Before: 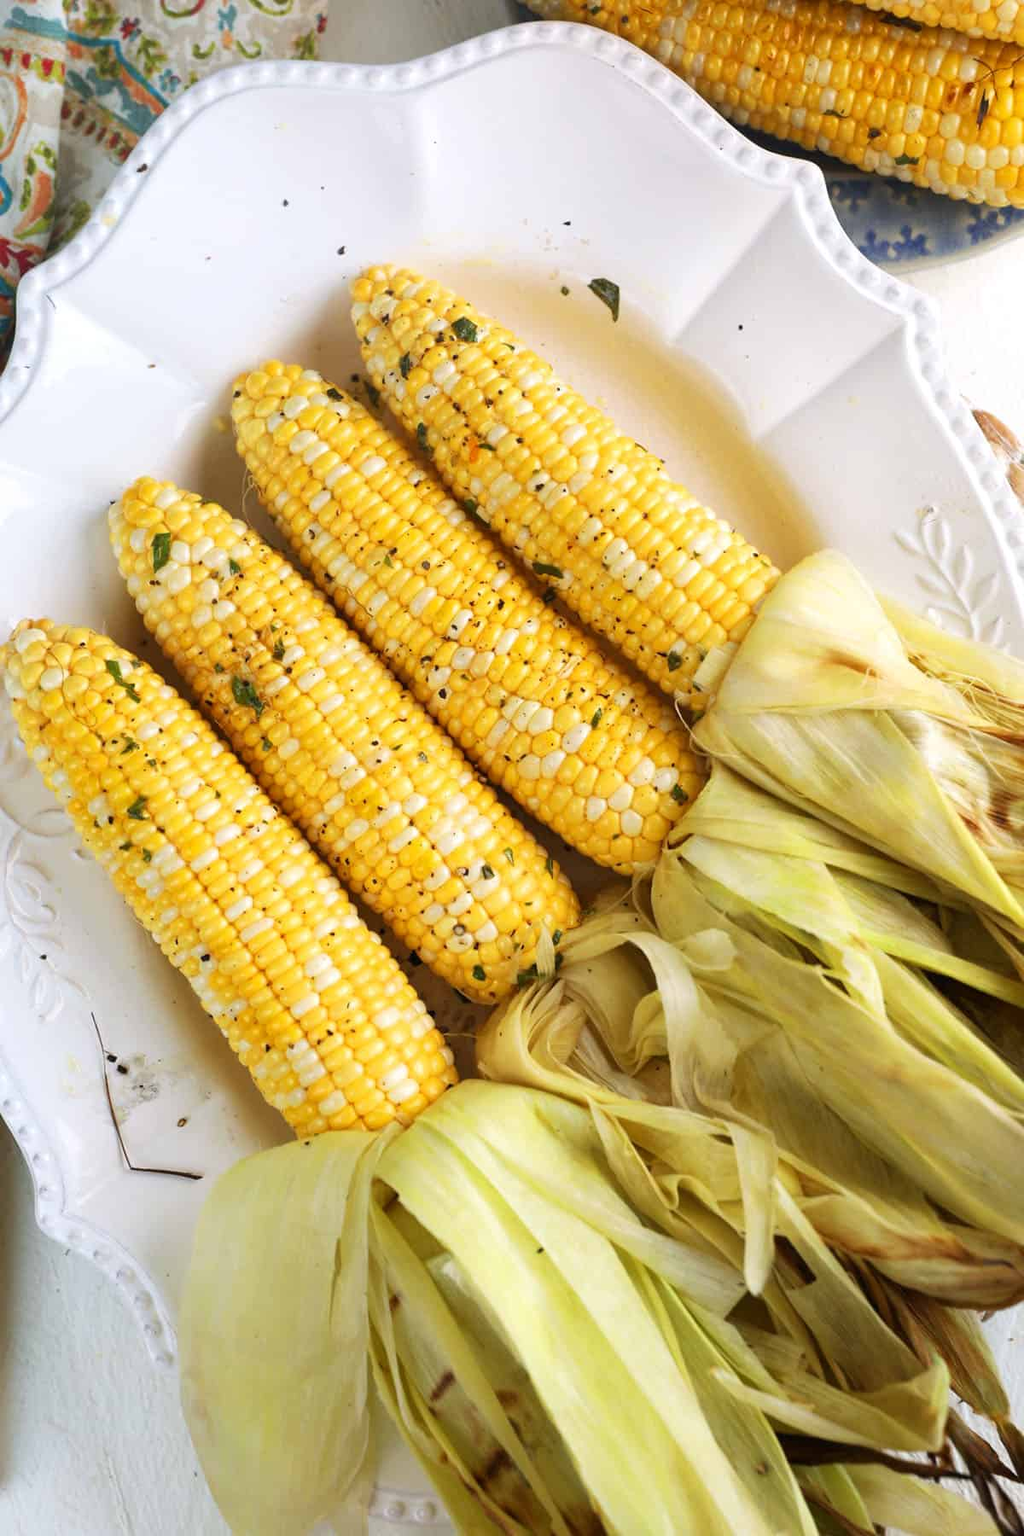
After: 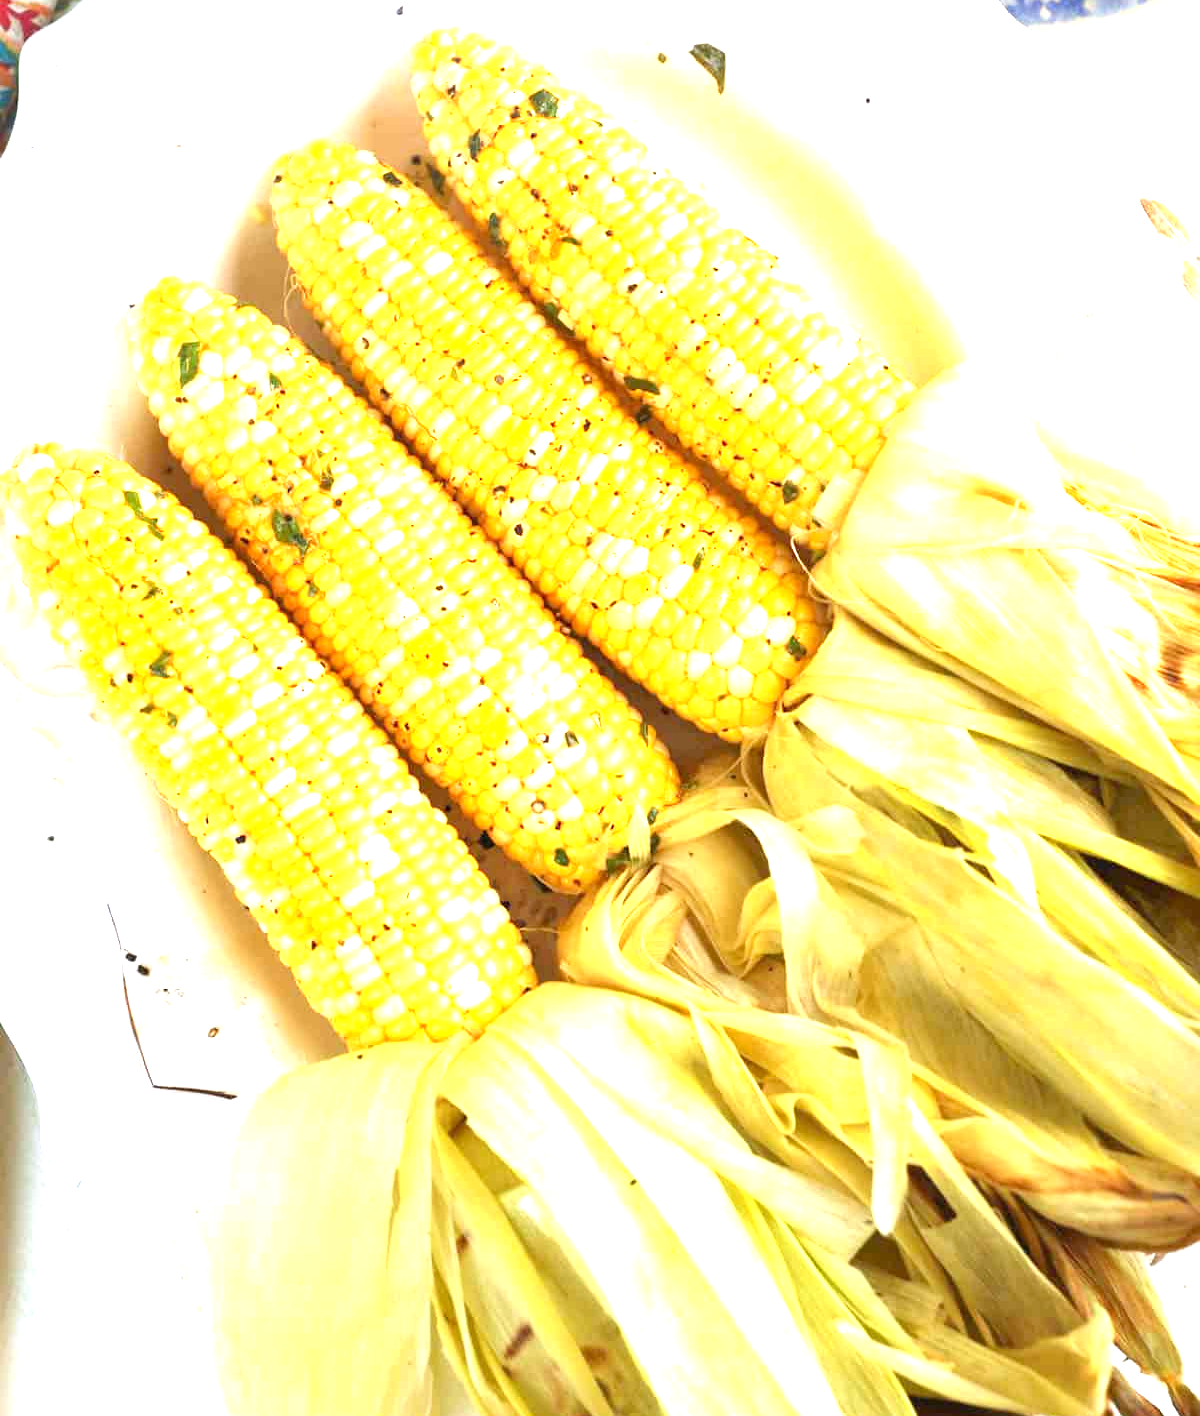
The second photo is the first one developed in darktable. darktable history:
crop and rotate: top 15.774%, bottom 5.506%
levels: levels [0, 0.435, 0.917]
exposure: black level correction 0, exposure 1.2 EV, compensate exposure bias true, compensate highlight preservation false
